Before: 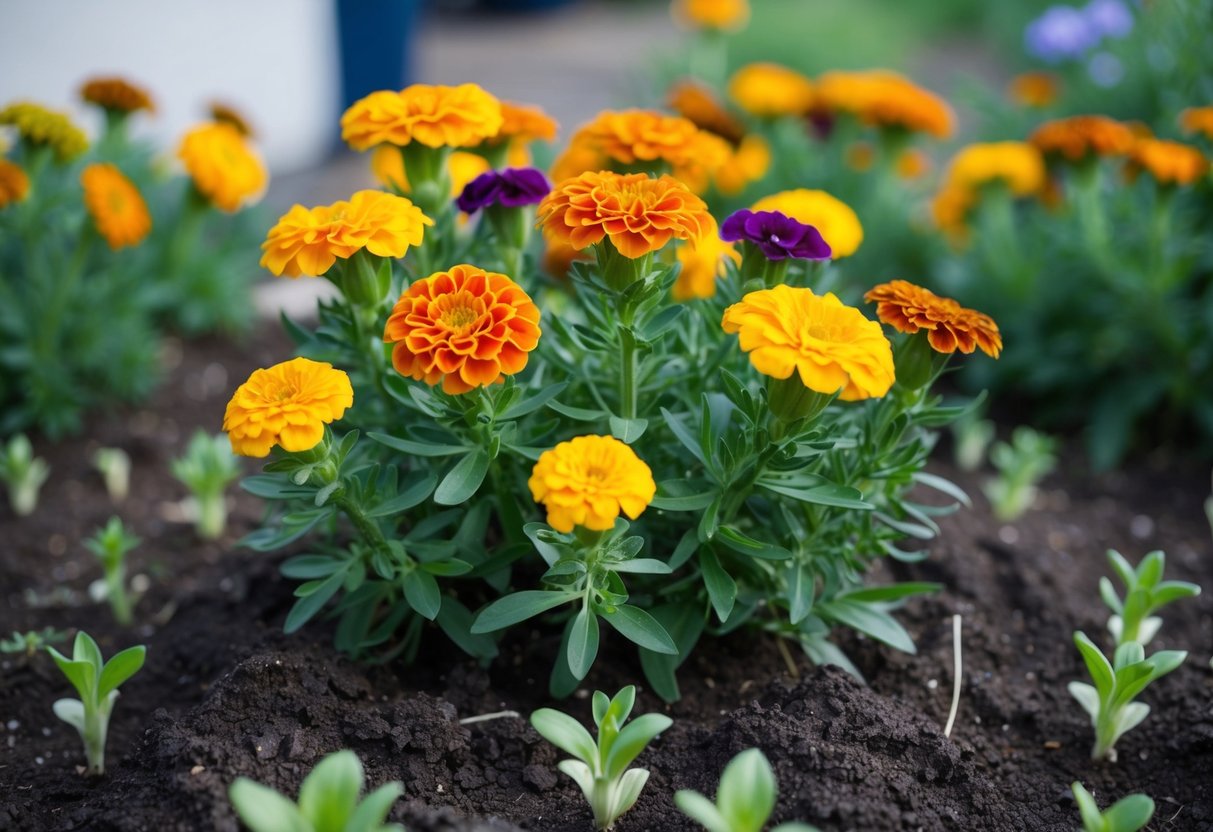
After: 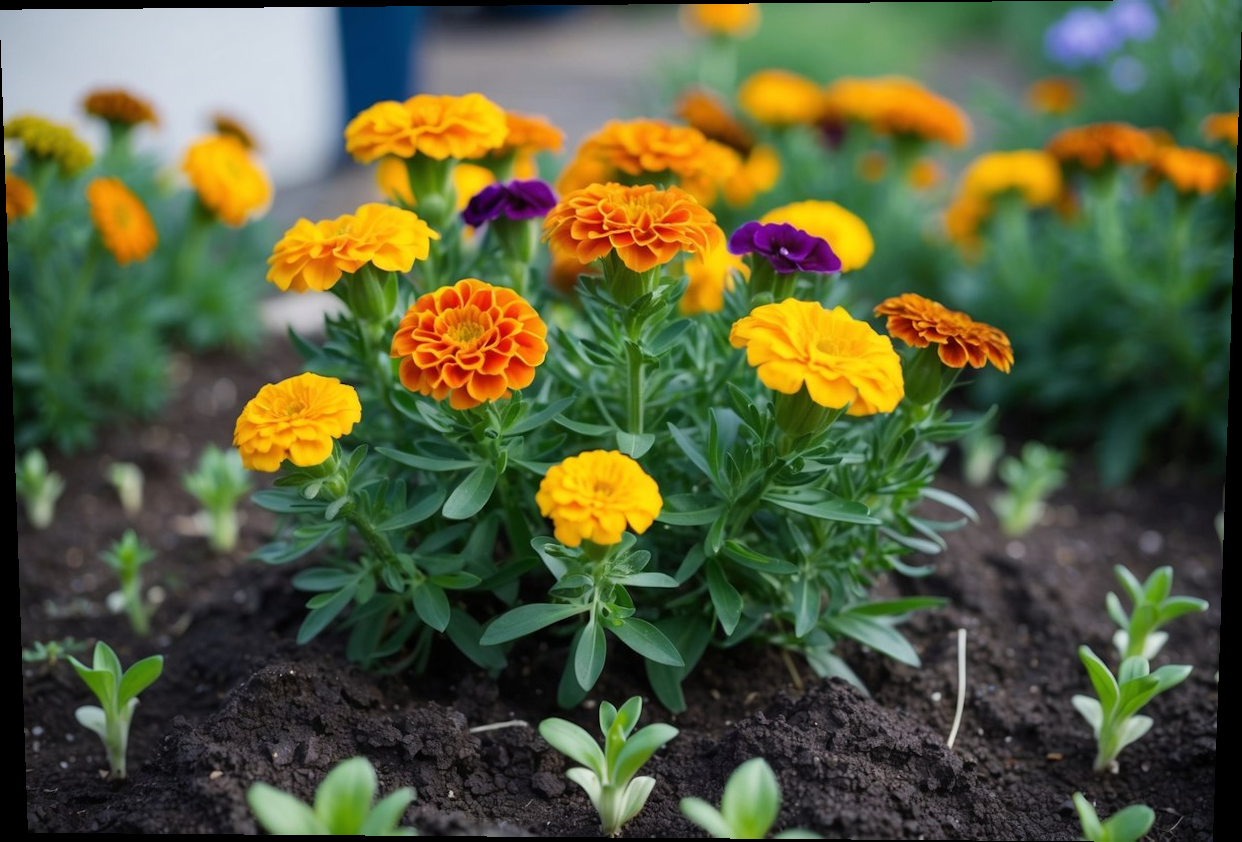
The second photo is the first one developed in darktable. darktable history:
exposure: exposure 0 EV, compensate highlight preservation false
rotate and perspective: lens shift (vertical) 0.048, lens shift (horizontal) -0.024, automatic cropping off
